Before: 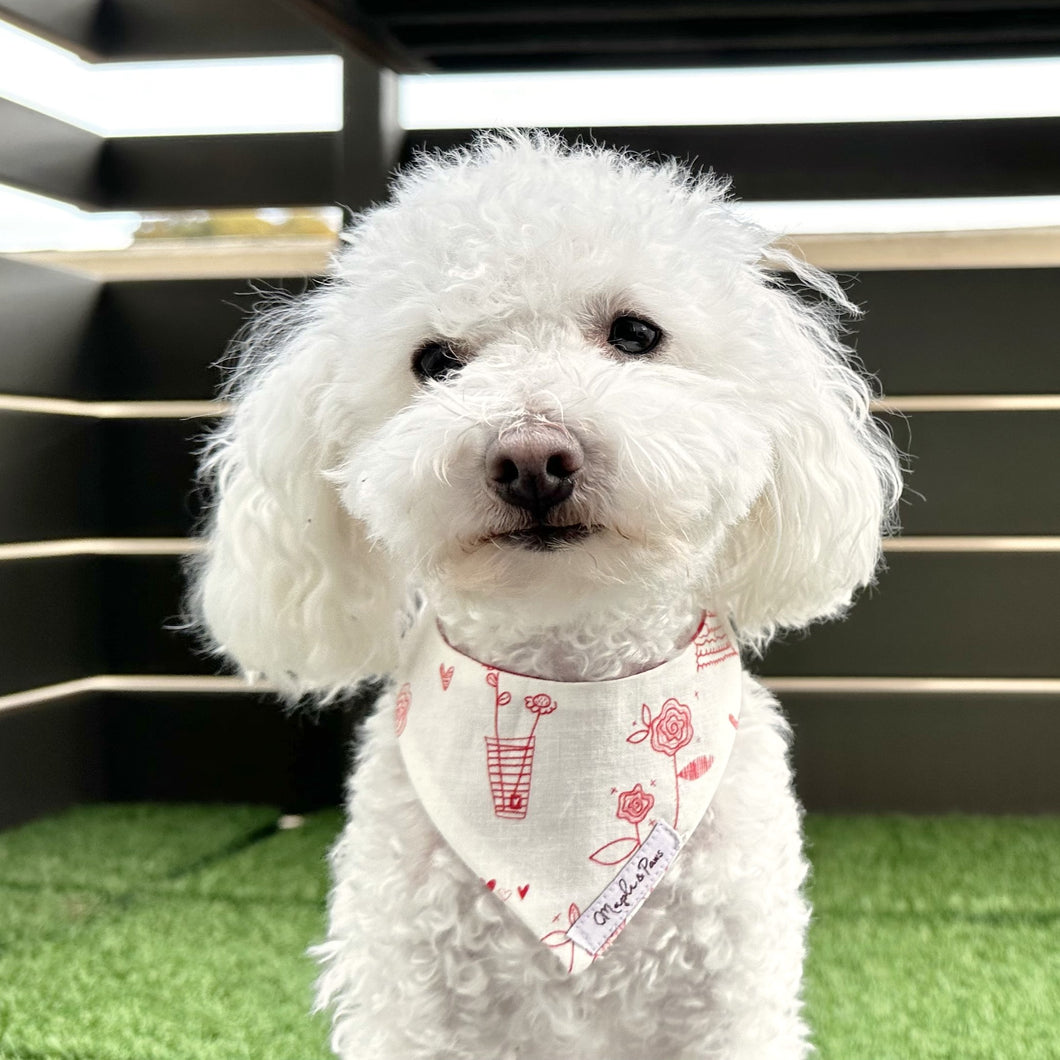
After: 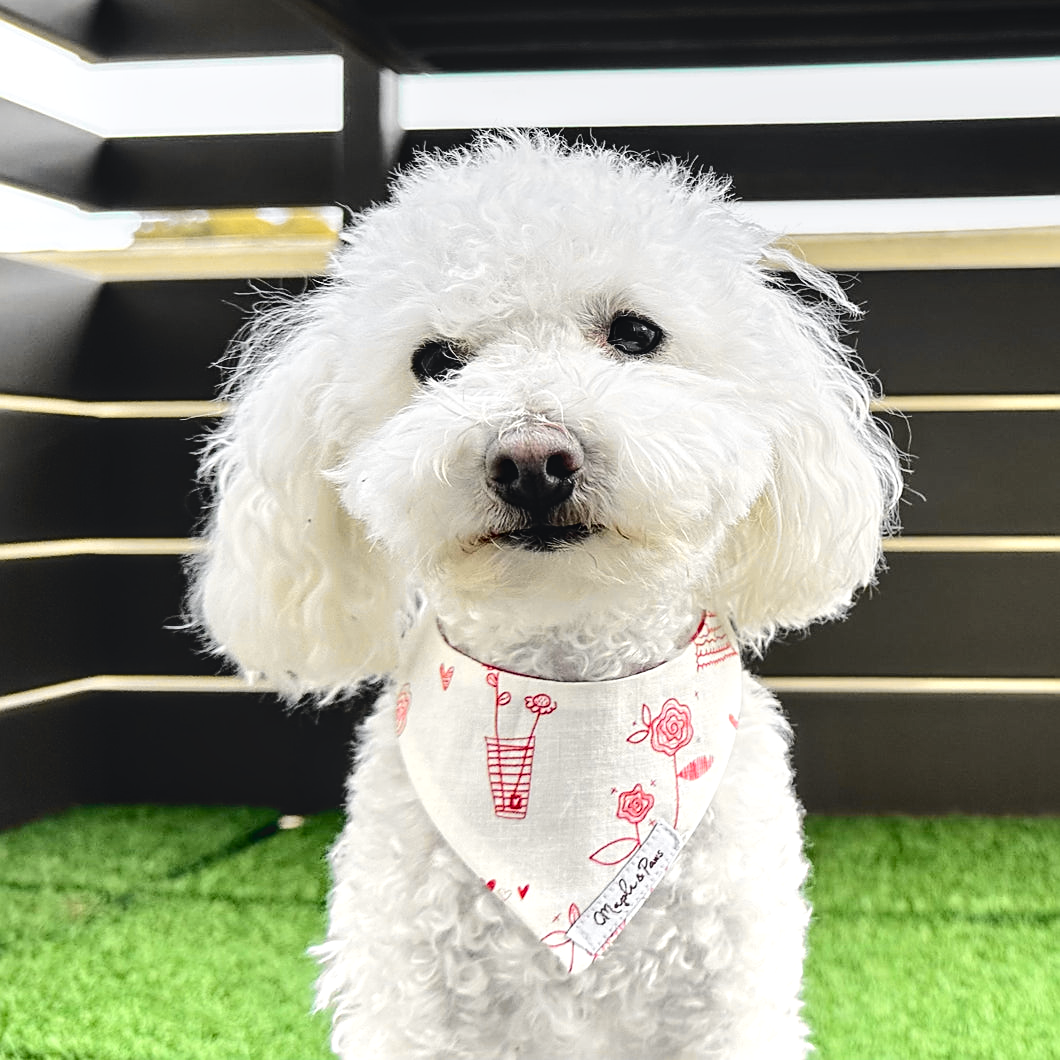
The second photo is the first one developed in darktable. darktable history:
local contrast: detail 110%
tone equalizer: -8 EV -0.417 EV, -7 EV -0.389 EV, -6 EV -0.333 EV, -5 EV -0.222 EV, -3 EV 0.222 EV, -2 EV 0.333 EV, -1 EV 0.389 EV, +0 EV 0.417 EV, edges refinement/feathering 500, mask exposure compensation -1.57 EV, preserve details no
tone curve: curves: ch0 [(0, 0) (0.071, 0.047) (0.266, 0.26) (0.483, 0.554) (0.753, 0.811) (1, 0.983)]; ch1 [(0, 0) (0.346, 0.307) (0.408, 0.369) (0.463, 0.443) (0.482, 0.493) (0.502, 0.5) (0.517, 0.502) (0.55, 0.548) (0.597, 0.624) (0.651, 0.698) (1, 1)]; ch2 [(0, 0) (0.346, 0.34) (0.434, 0.46) (0.485, 0.494) (0.5, 0.494) (0.517, 0.506) (0.535, 0.529) (0.583, 0.611) (0.625, 0.666) (1, 1)], color space Lab, independent channels, preserve colors none
sharpen: on, module defaults
